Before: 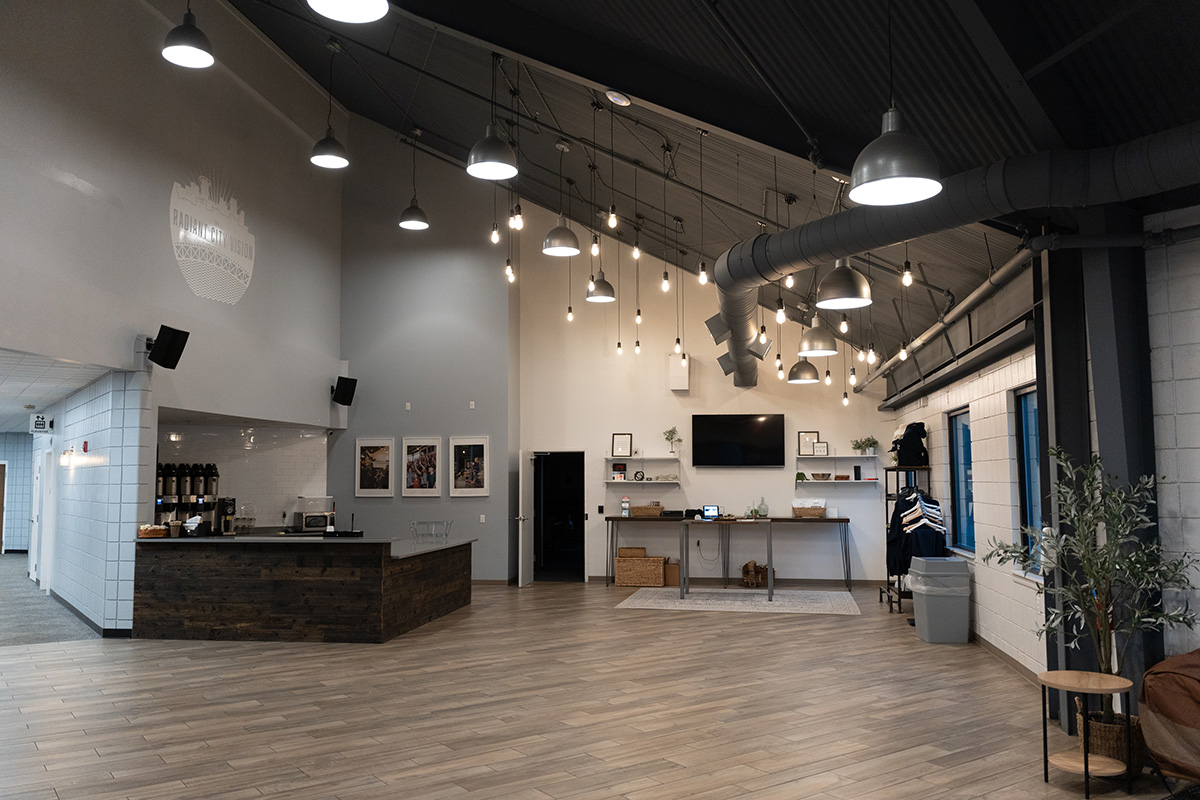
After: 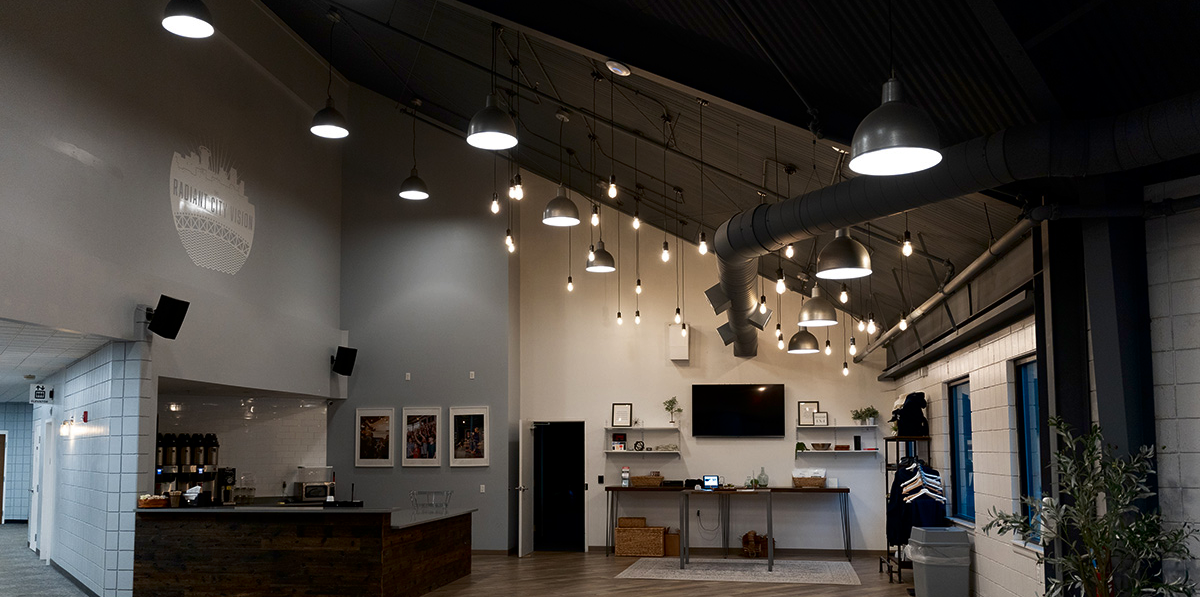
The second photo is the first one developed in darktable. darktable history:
exposure: black level correction 0.002, compensate exposure bias true, compensate highlight preservation false
contrast brightness saturation: brightness -0.203, saturation 0.085
crop: top 3.836%, bottom 21.517%
